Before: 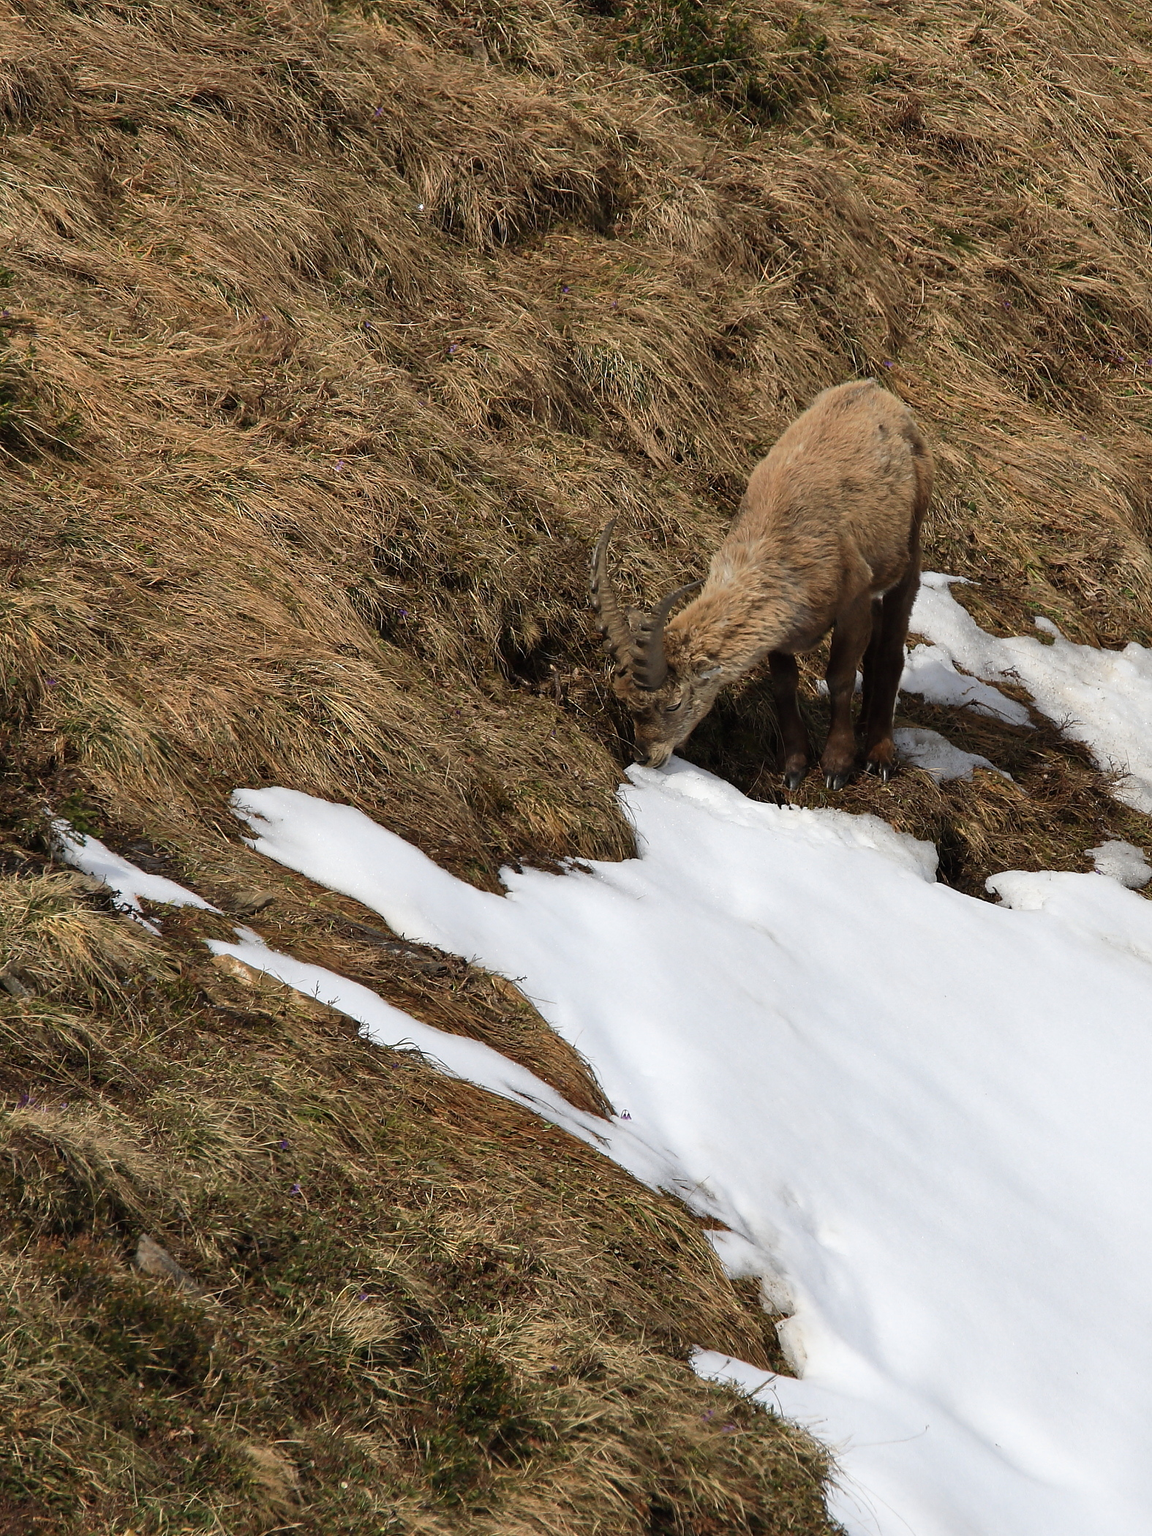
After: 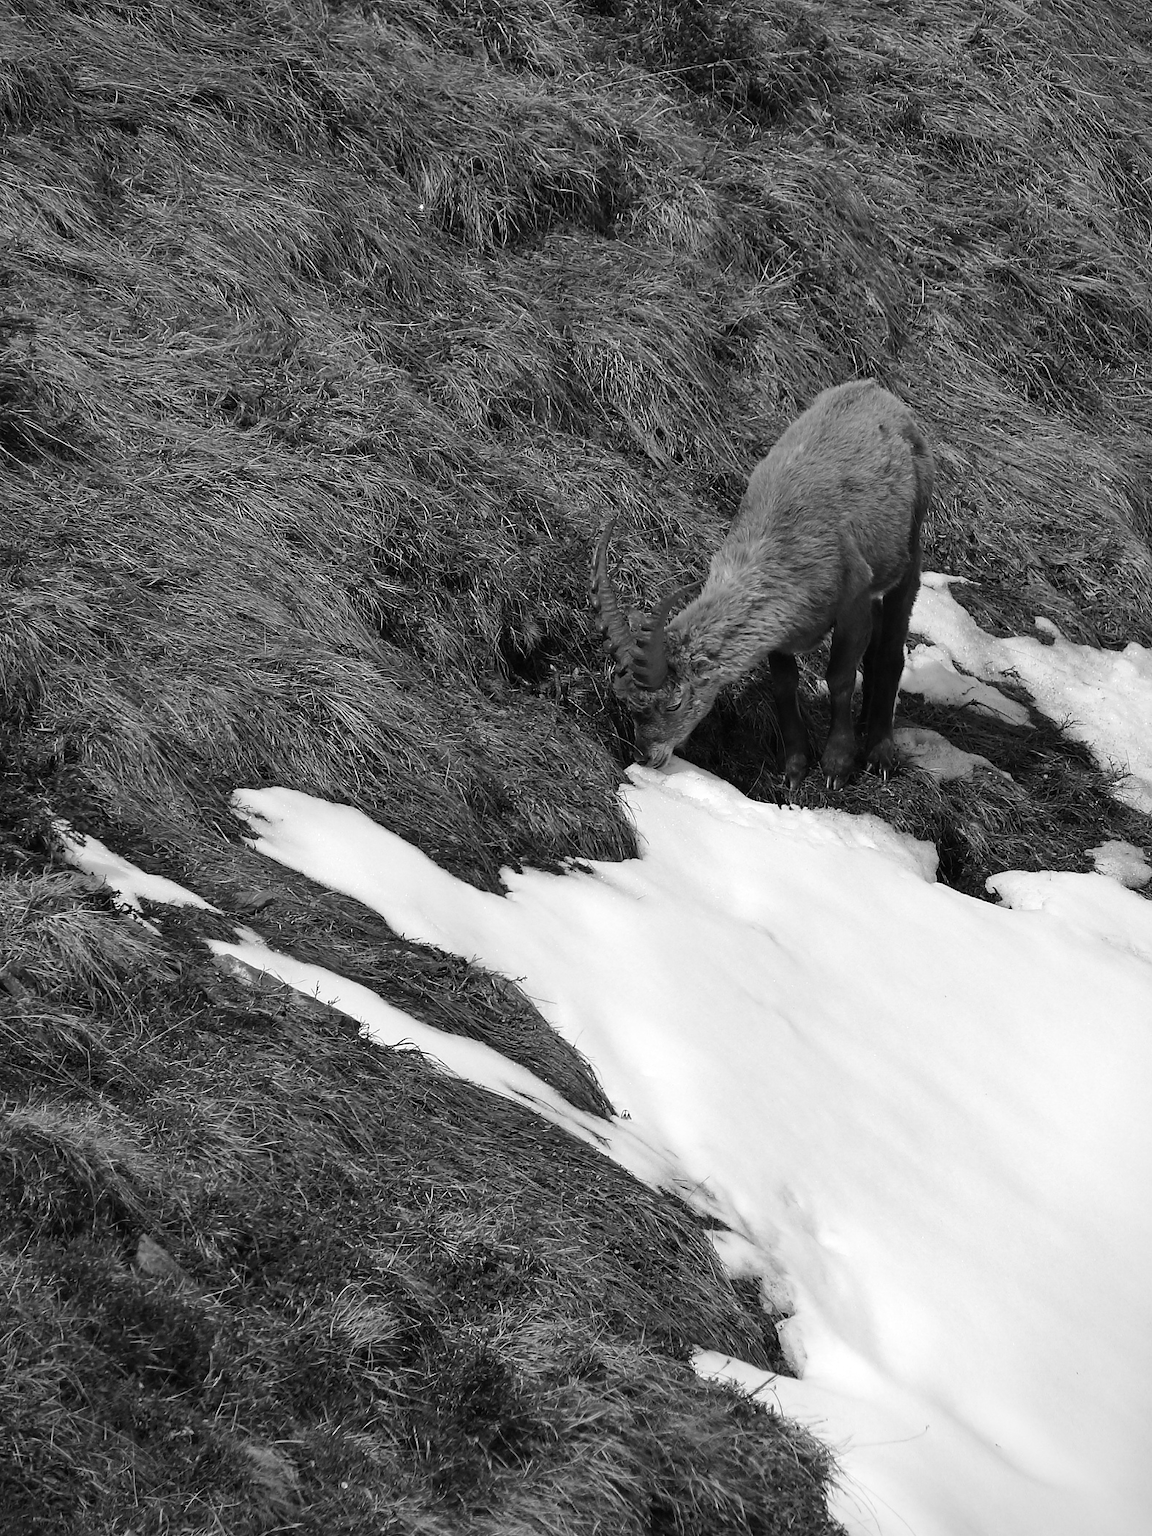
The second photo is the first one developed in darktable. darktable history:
color zones: curves: ch0 [(0, 0.554) (0.146, 0.662) (0.293, 0.86) (0.503, 0.774) (0.637, 0.106) (0.74, 0.072) (0.866, 0.488) (0.998, 0.569)]; ch1 [(0, 0) (0.143, 0) (0.286, 0) (0.429, 0) (0.571, 0) (0.714, 0) (0.857, 0)]
color calibration: output gray [0.253, 0.26, 0.487, 0], illuminant custom, x 0.389, y 0.387, temperature 3807.47 K
vignetting: fall-off start 100.63%, fall-off radius 65.39%, automatic ratio true
